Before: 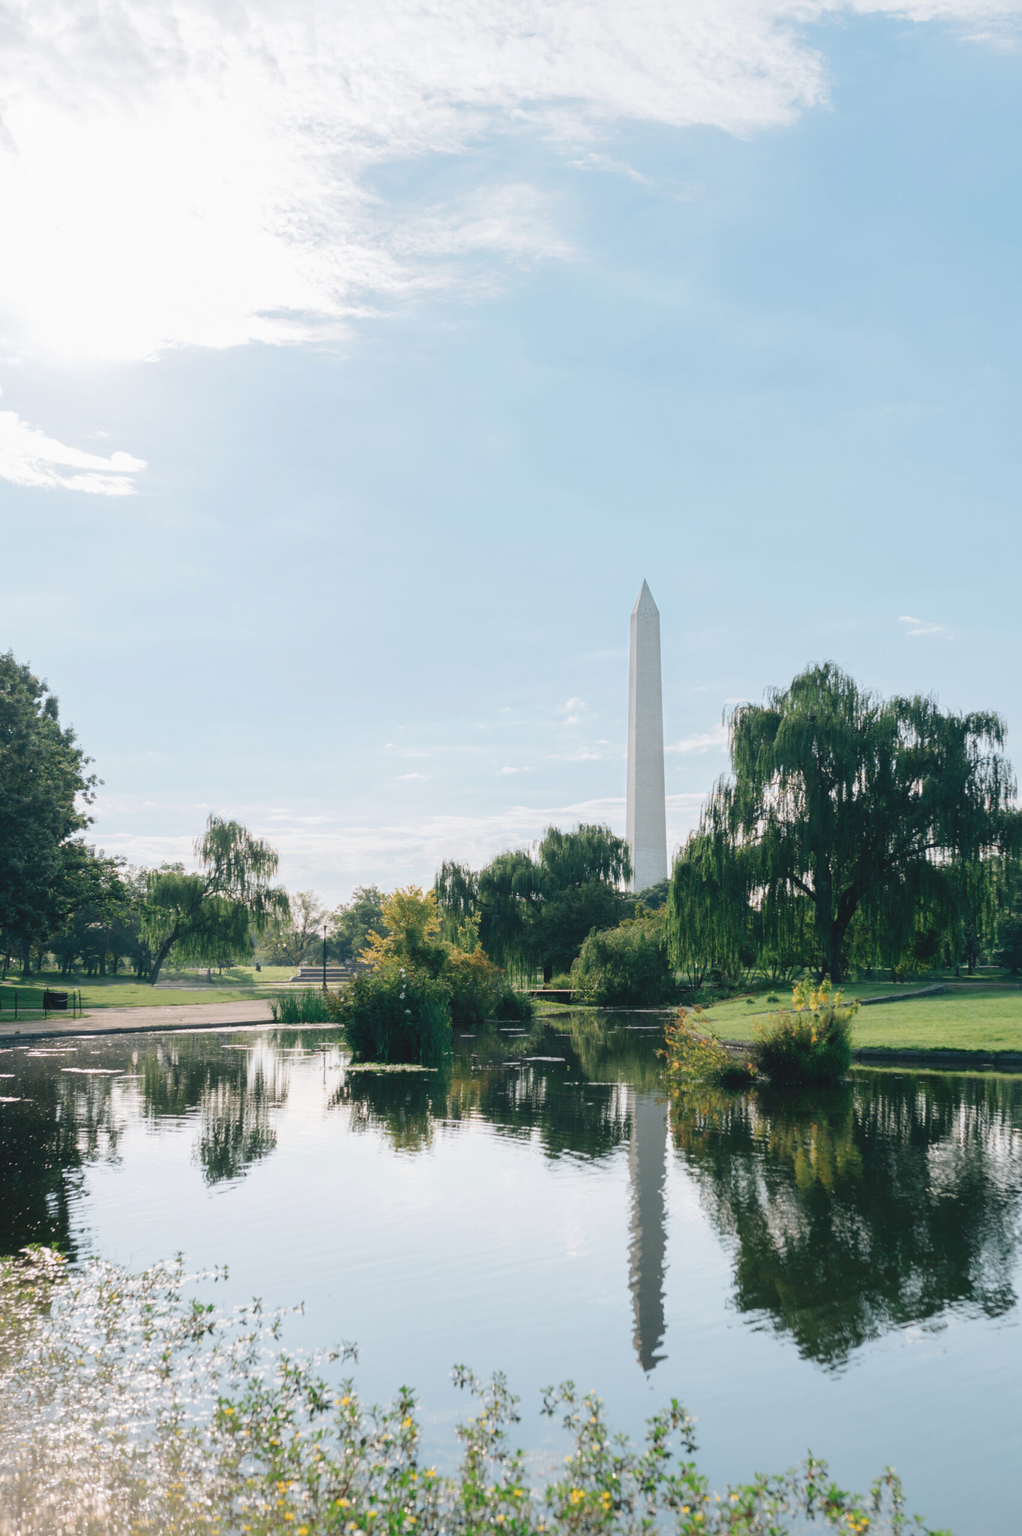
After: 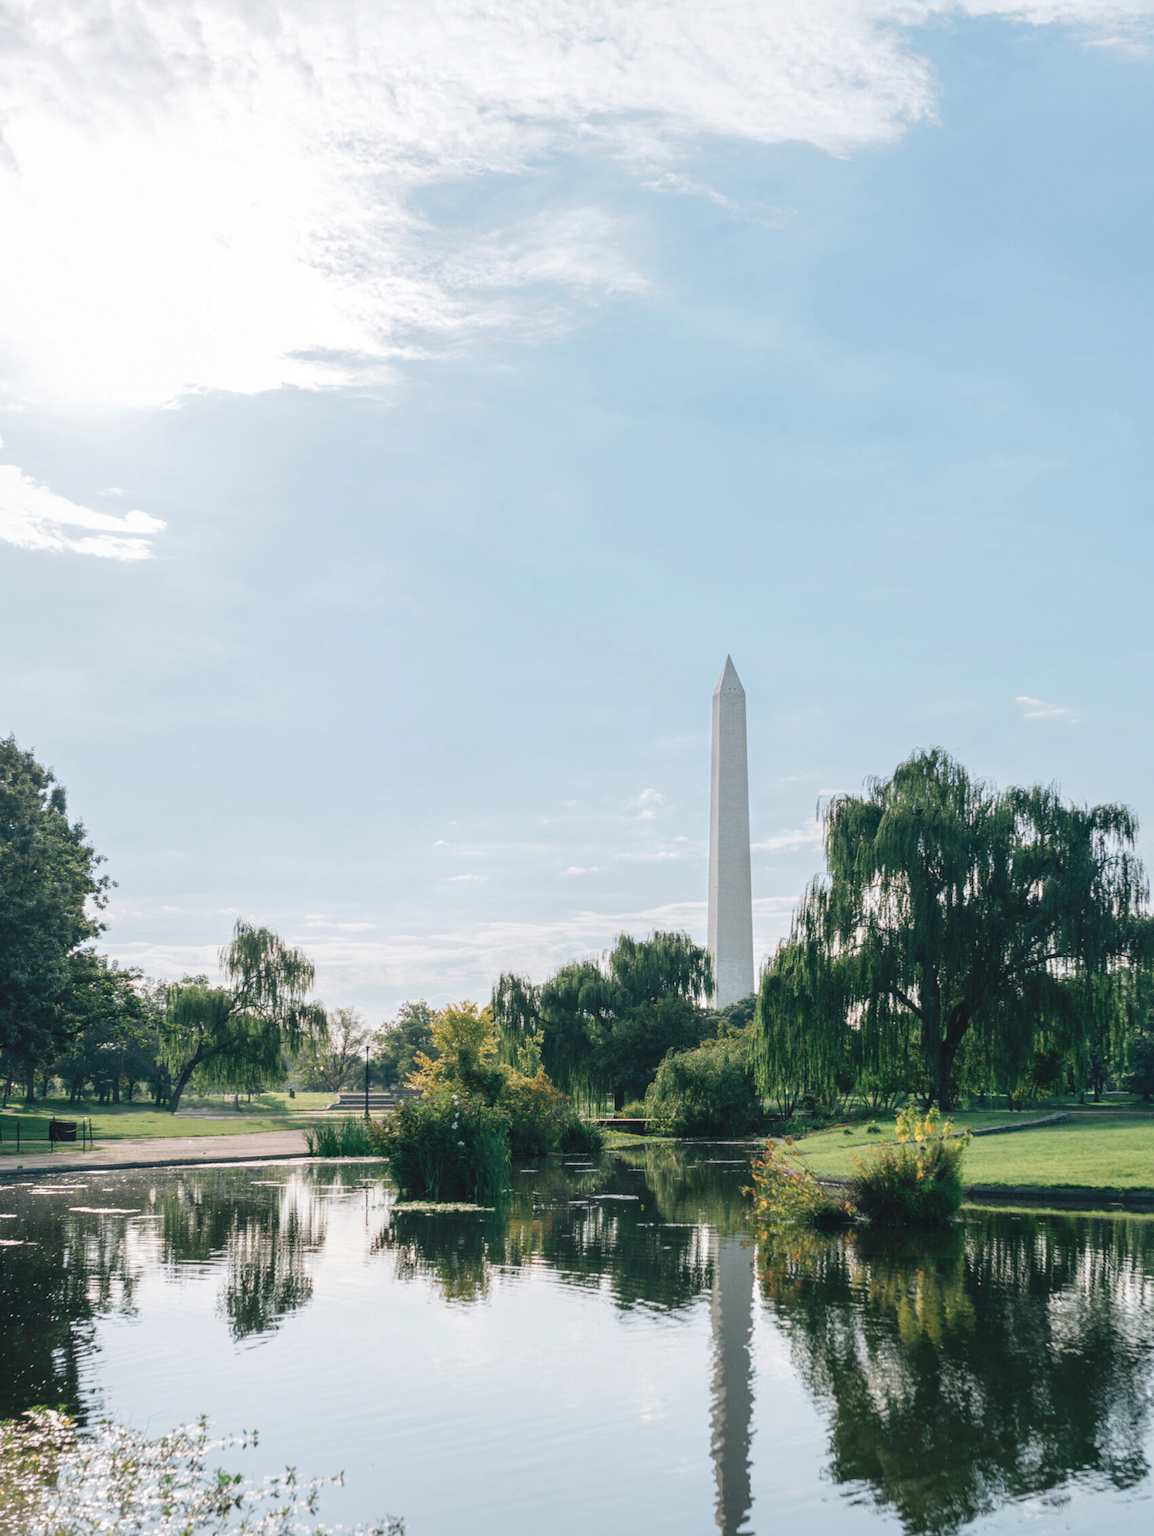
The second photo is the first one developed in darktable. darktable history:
crop and rotate: top 0%, bottom 11.49%
local contrast: on, module defaults
